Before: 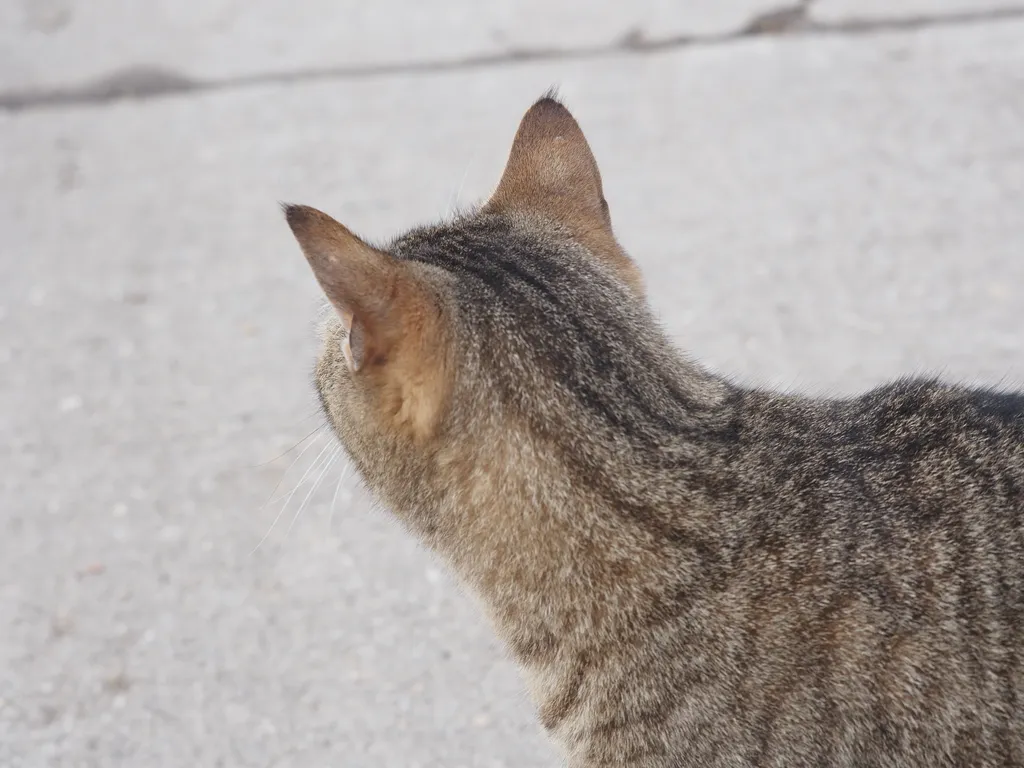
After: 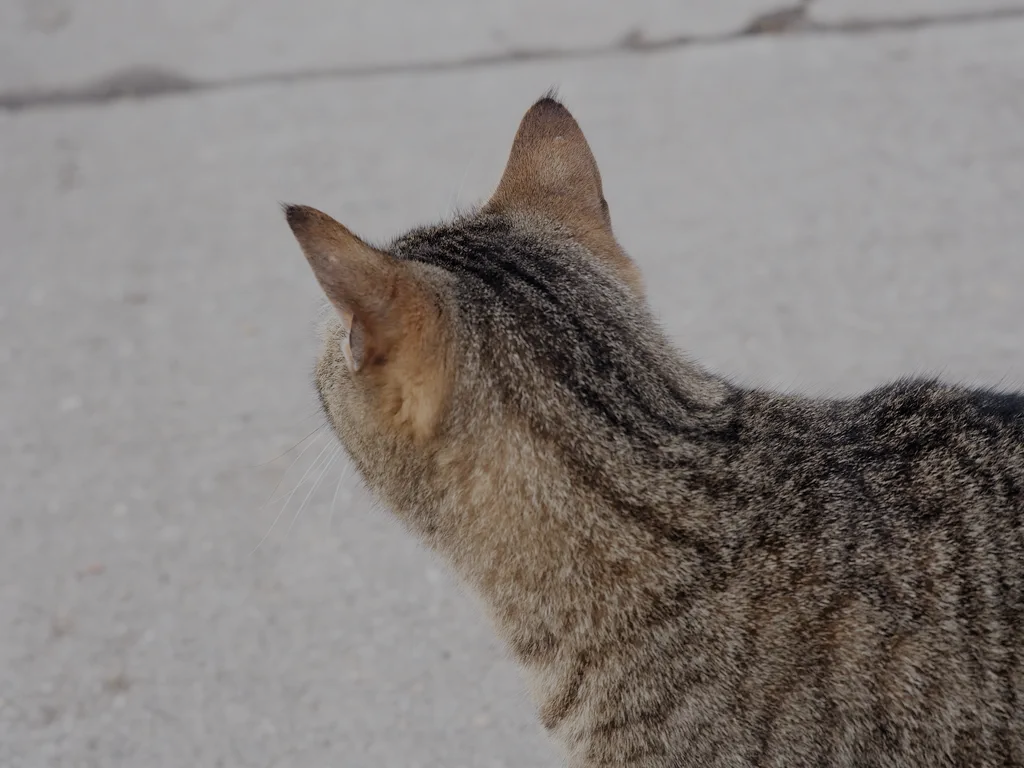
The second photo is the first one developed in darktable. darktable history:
filmic rgb: black relative exposure -7.65 EV, white relative exposure 4.56 EV, hardness 3.61
exposure: black level correction 0.009, exposure -0.637 EV, compensate highlight preservation false
